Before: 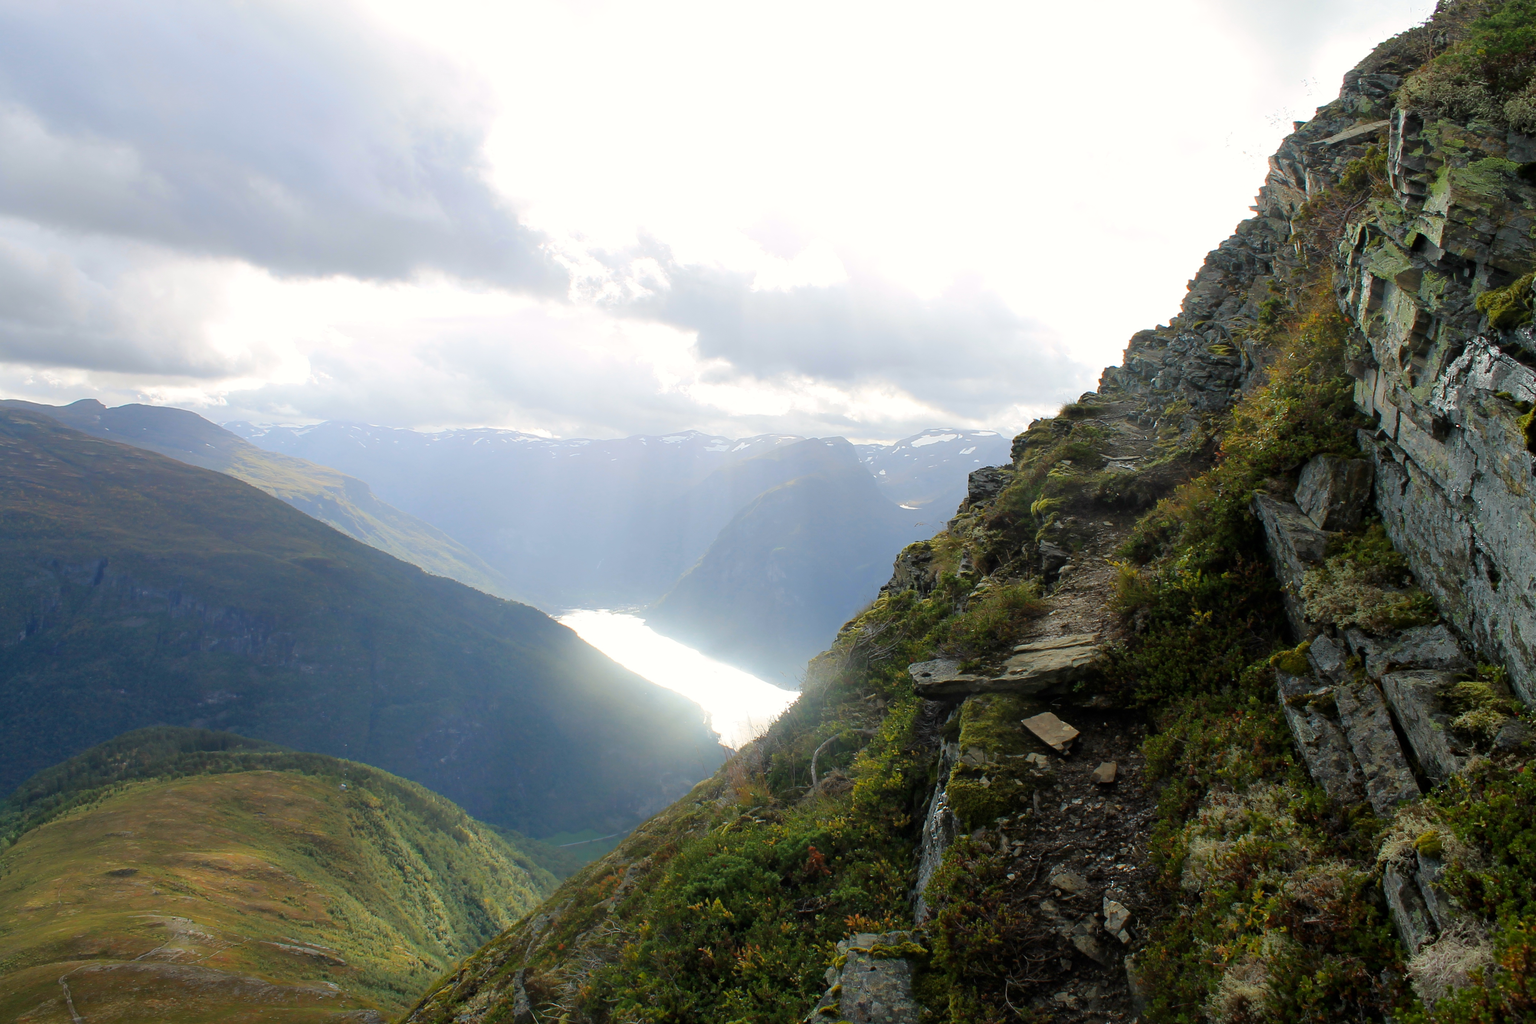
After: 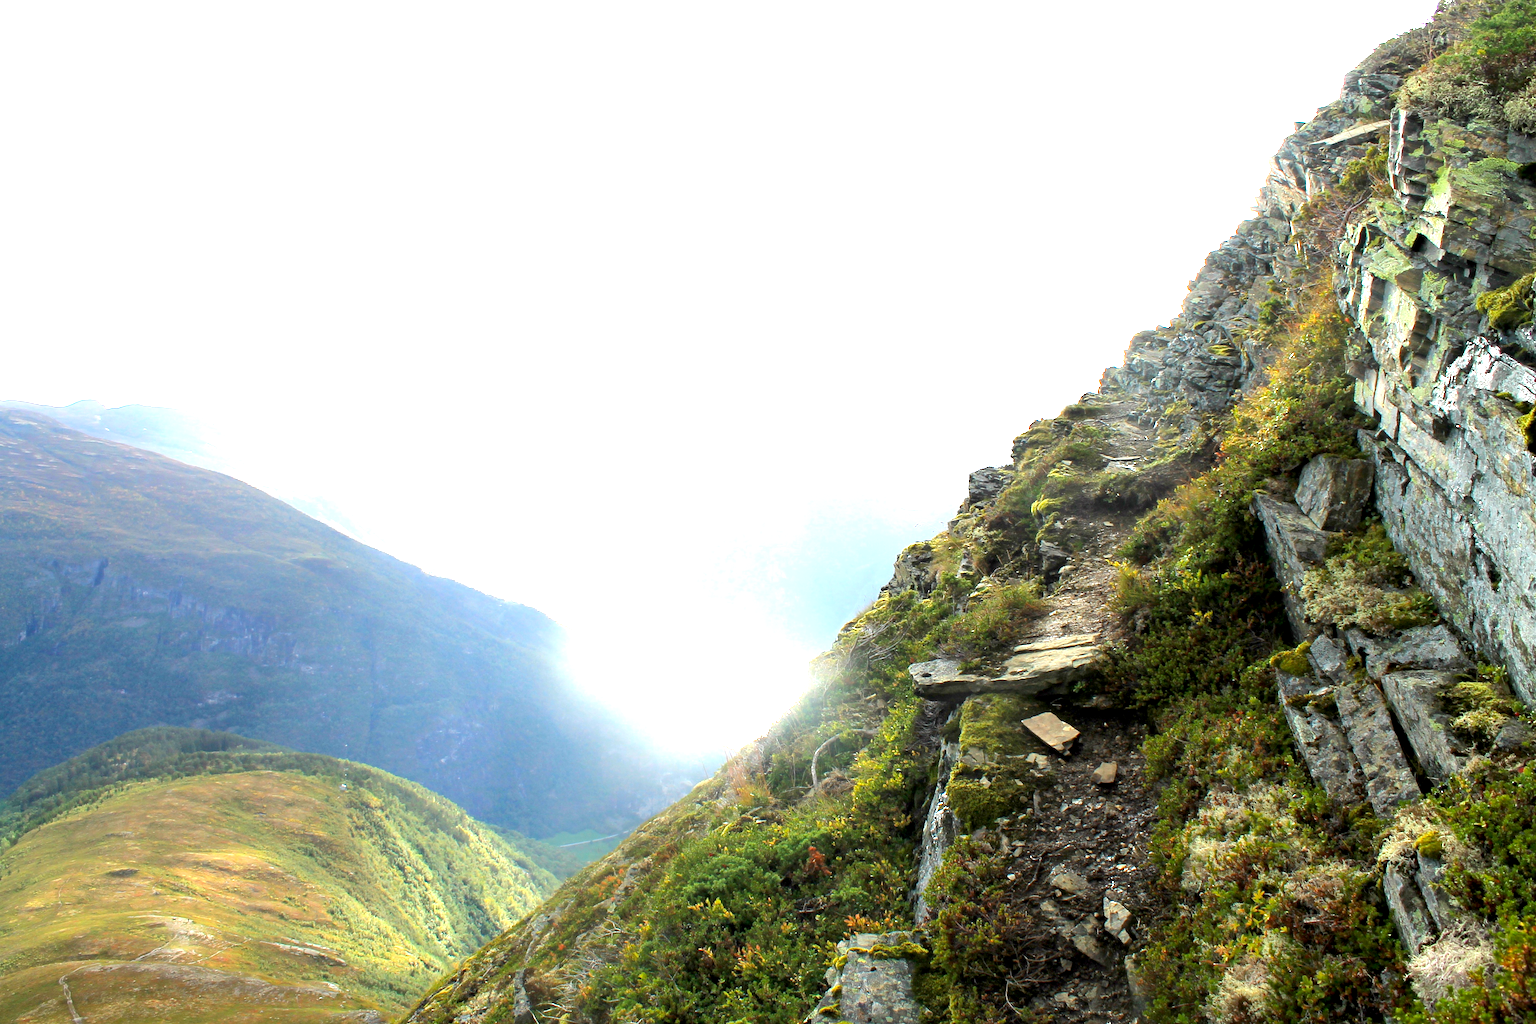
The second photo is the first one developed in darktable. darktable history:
exposure: black level correction 0.001, exposure 1.84 EV, compensate highlight preservation false
tone equalizer: on, module defaults
